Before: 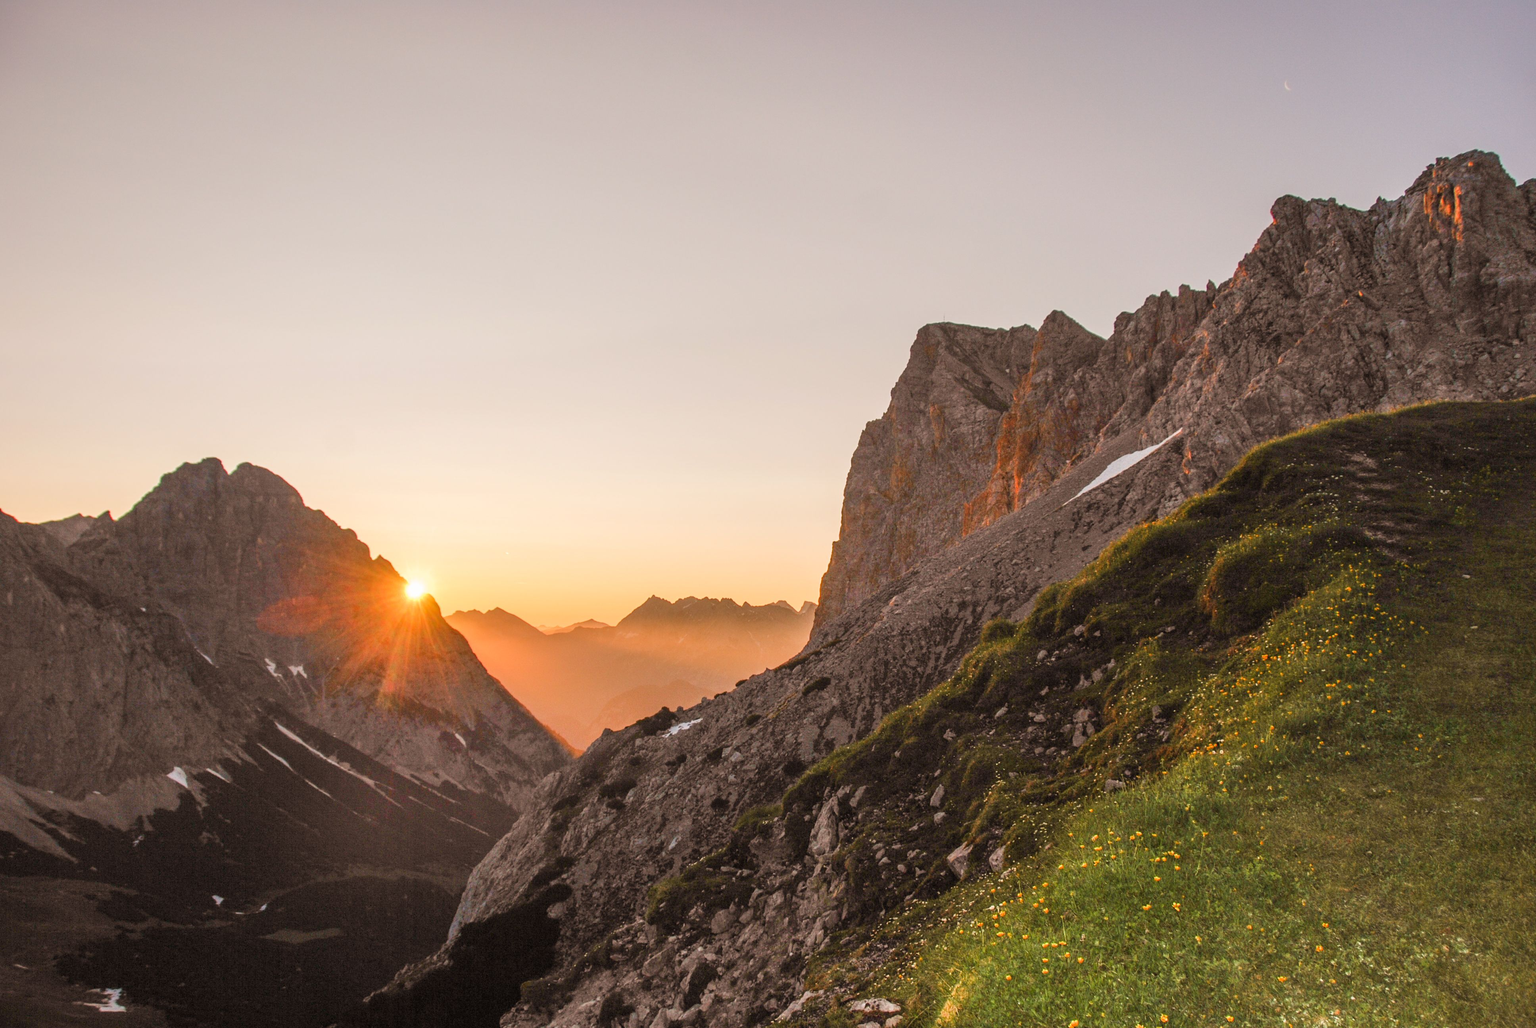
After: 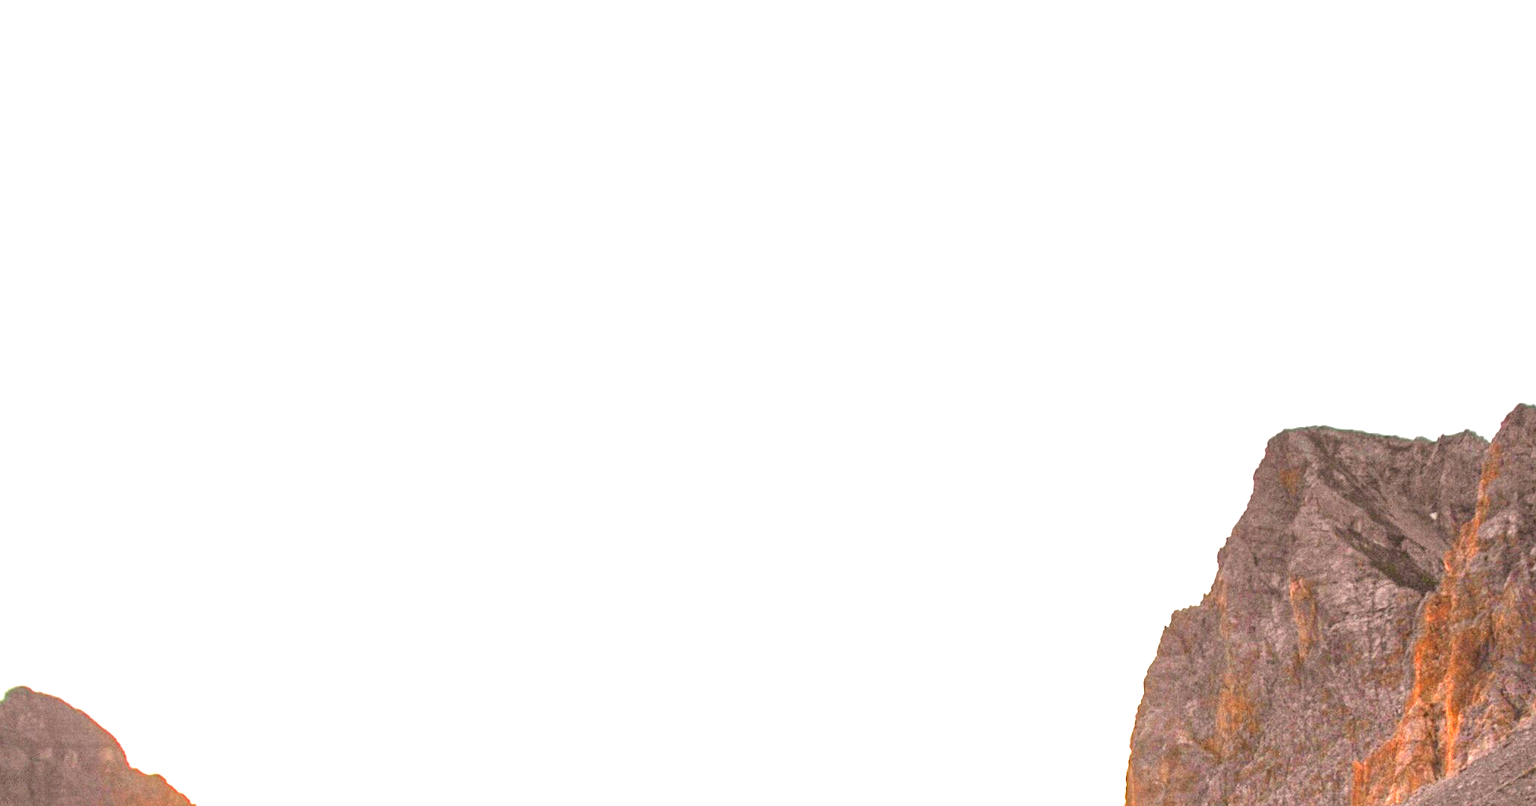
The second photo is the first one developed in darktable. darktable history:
white balance: red 0.984, blue 1.059
crop: left 15.306%, top 9.065%, right 30.789%, bottom 48.638%
exposure: exposure 1.25 EV, compensate exposure bias true, compensate highlight preservation false
local contrast: highlights 61%, shadows 106%, detail 107%, midtone range 0.529
